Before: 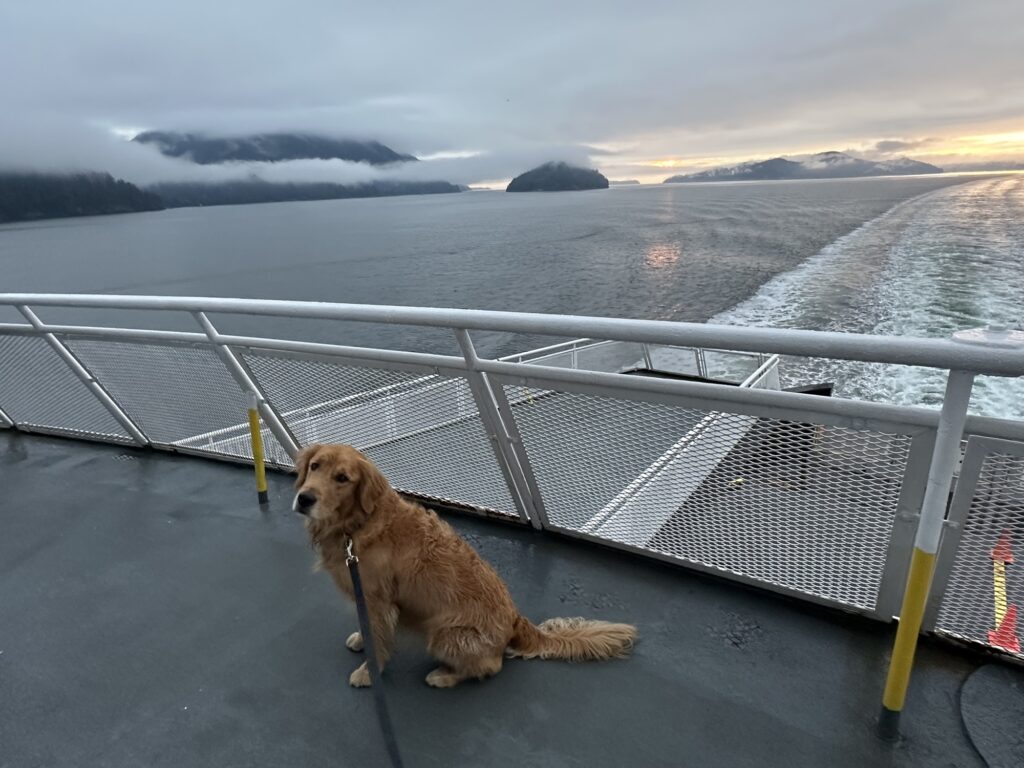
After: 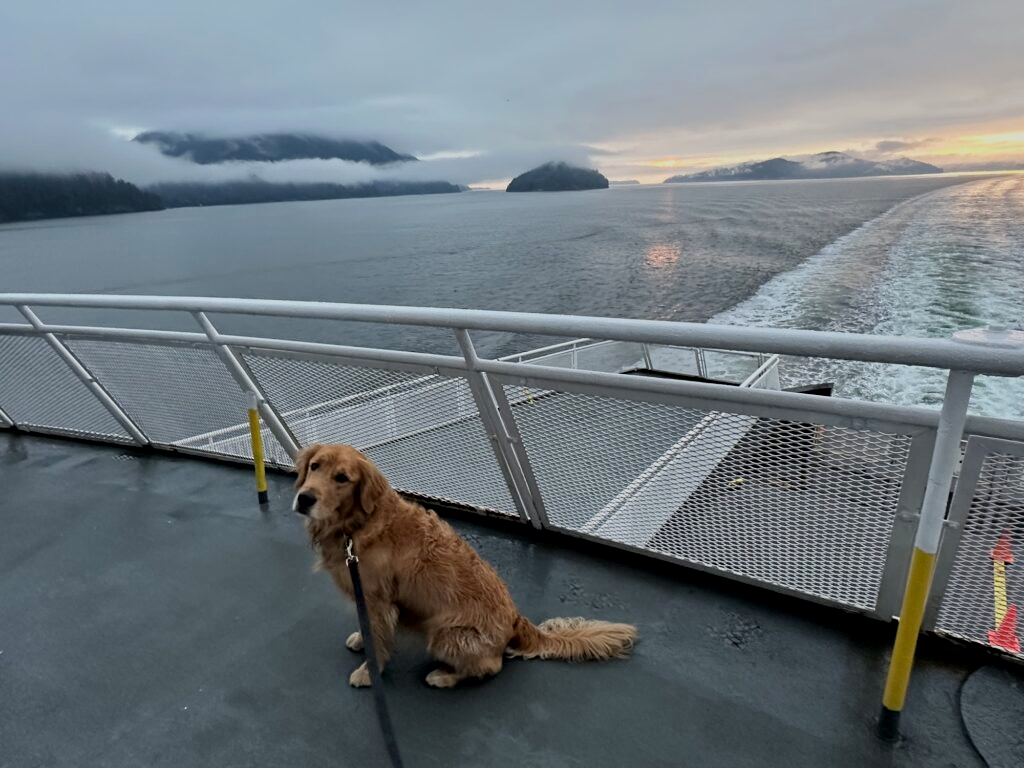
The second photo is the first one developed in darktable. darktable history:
local contrast: mode bilateral grid, contrast 20, coarseness 49, detail 120%, midtone range 0.2
filmic rgb: black relative exposure -7.65 EV, white relative exposure 4.56 EV, threshold 3.03 EV, hardness 3.61, color science v6 (2022), enable highlight reconstruction true
tone equalizer: edges refinement/feathering 500, mask exposure compensation -1.57 EV, preserve details no
